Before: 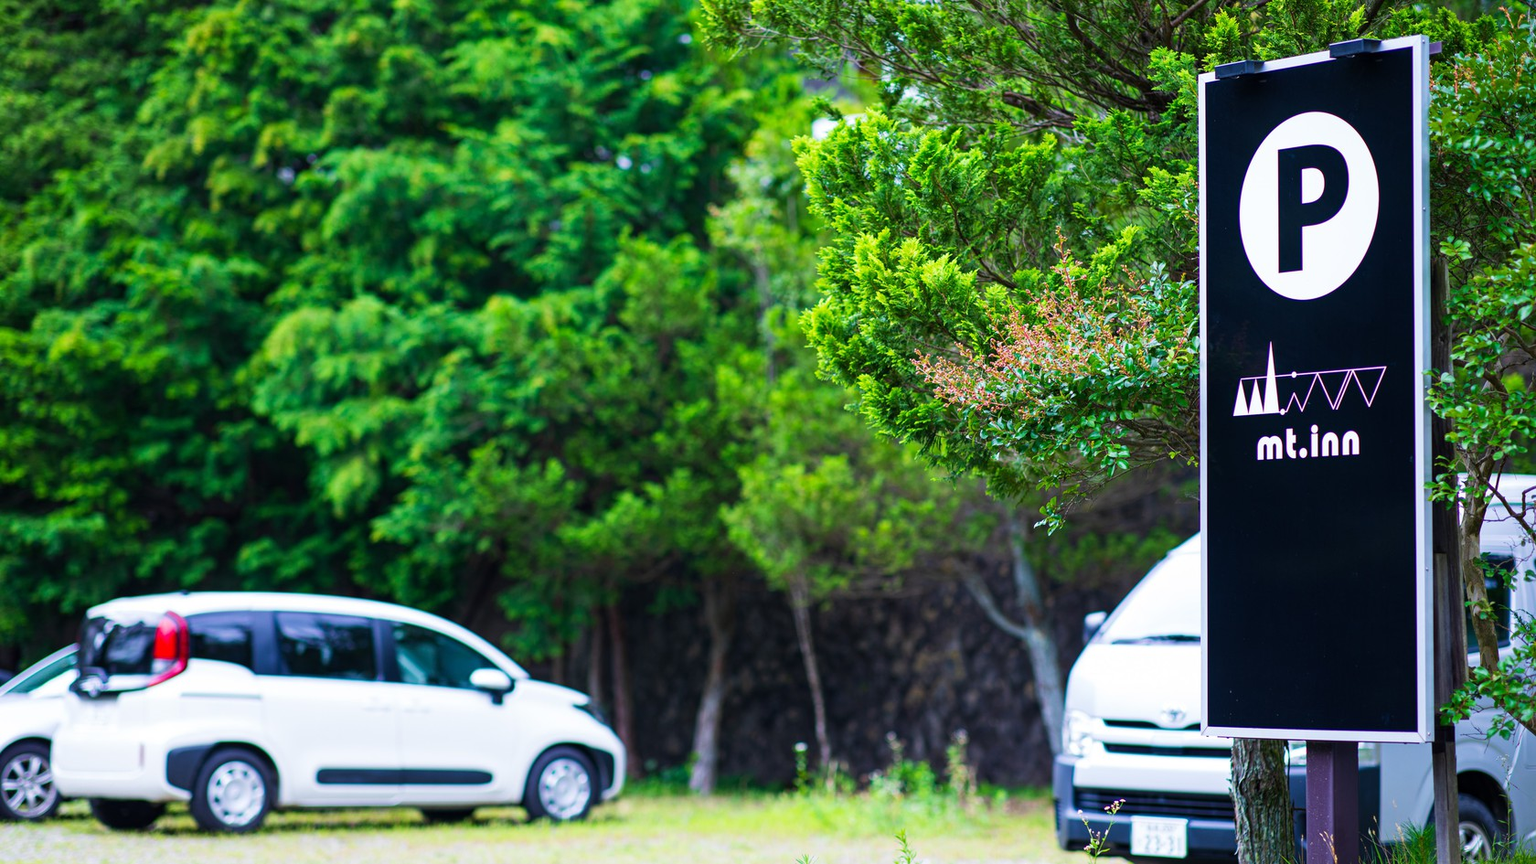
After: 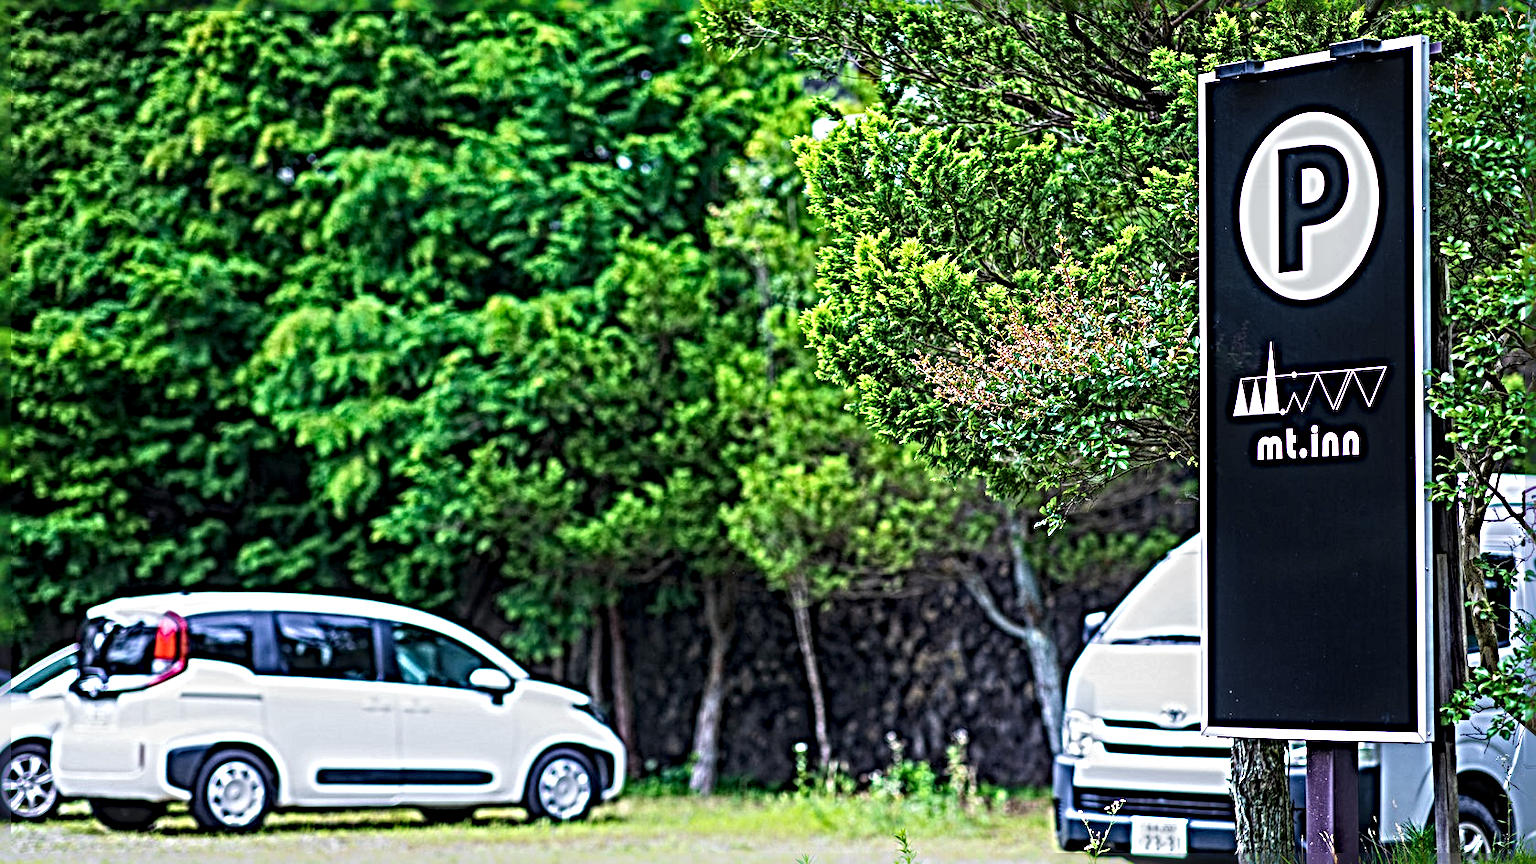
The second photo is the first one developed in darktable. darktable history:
exposure: exposure -0.072 EV, compensate highlight preservation false
sharpen: radius 6.3, amount 1.8, threshold 0
local contrast: detail 142%
